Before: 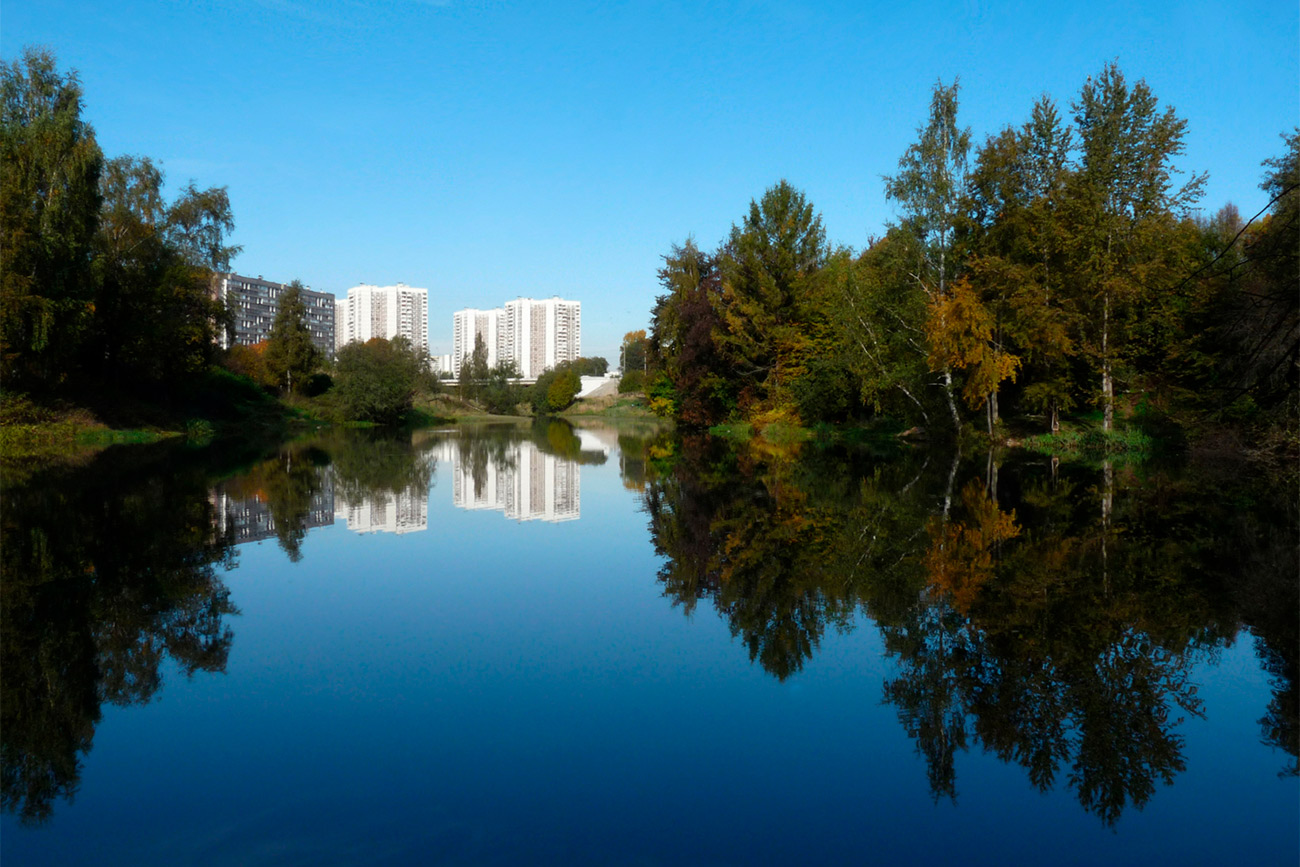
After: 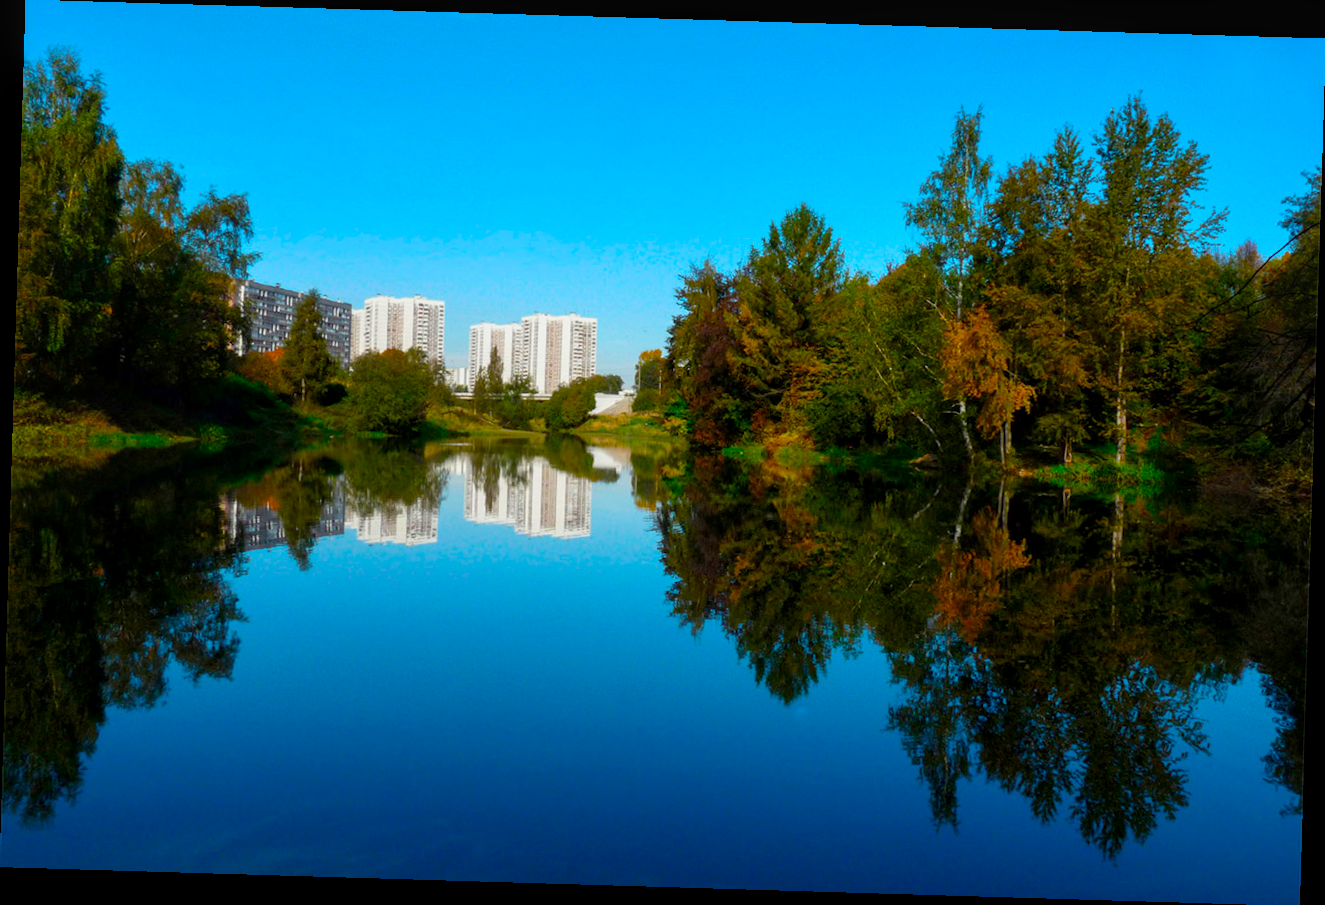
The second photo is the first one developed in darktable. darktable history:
color balance: input saturation 134.34%, contrast -10.04%, contrast fulcrum 19.67%, output saturation 133.51%
rotate and perspective: rotation 1.72°, automatic cropping off
local contrast: on, module defaults
